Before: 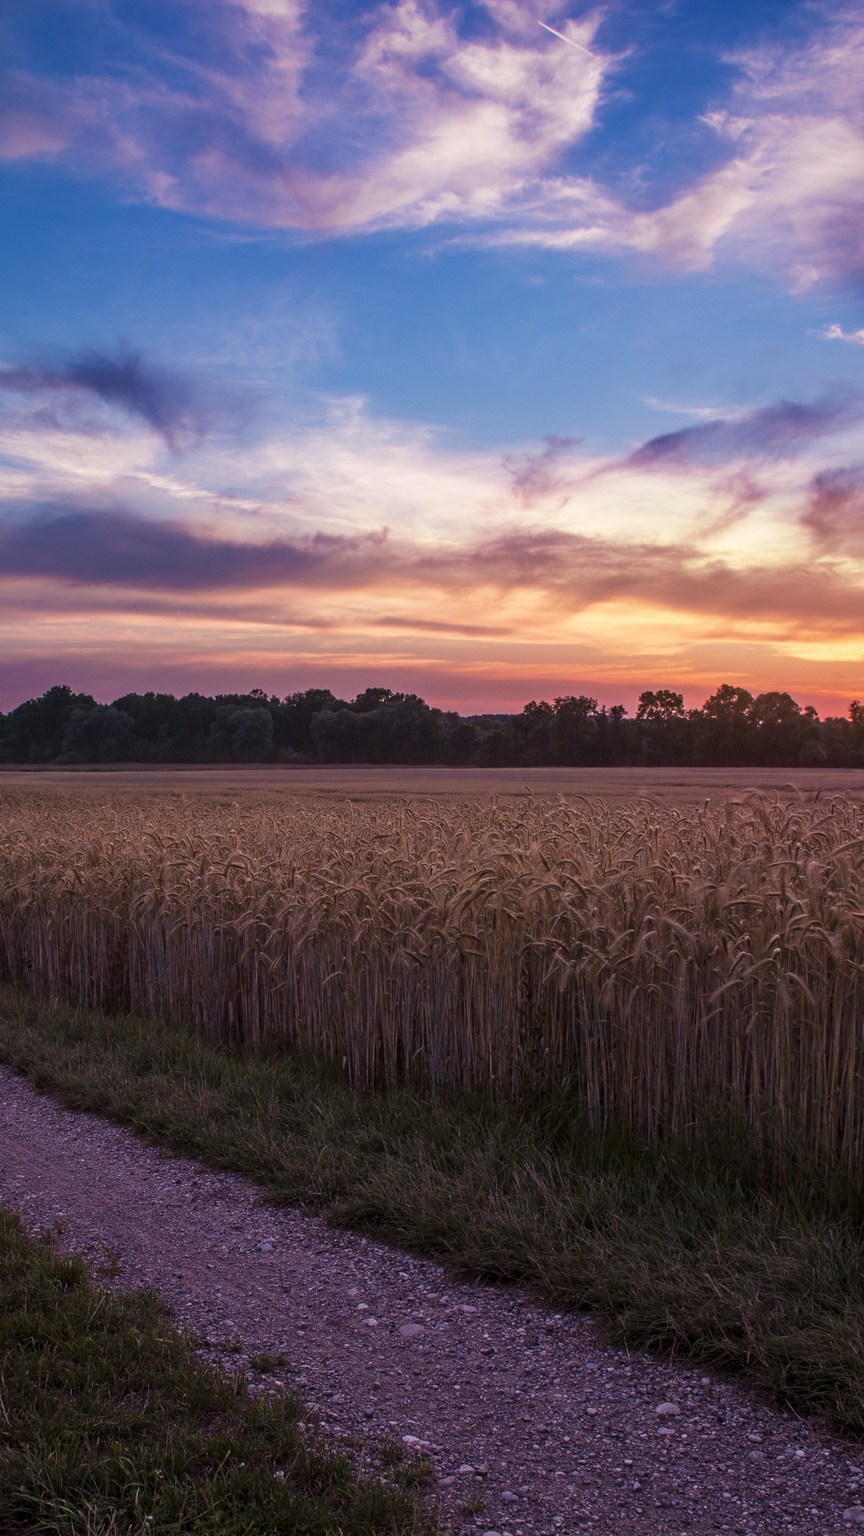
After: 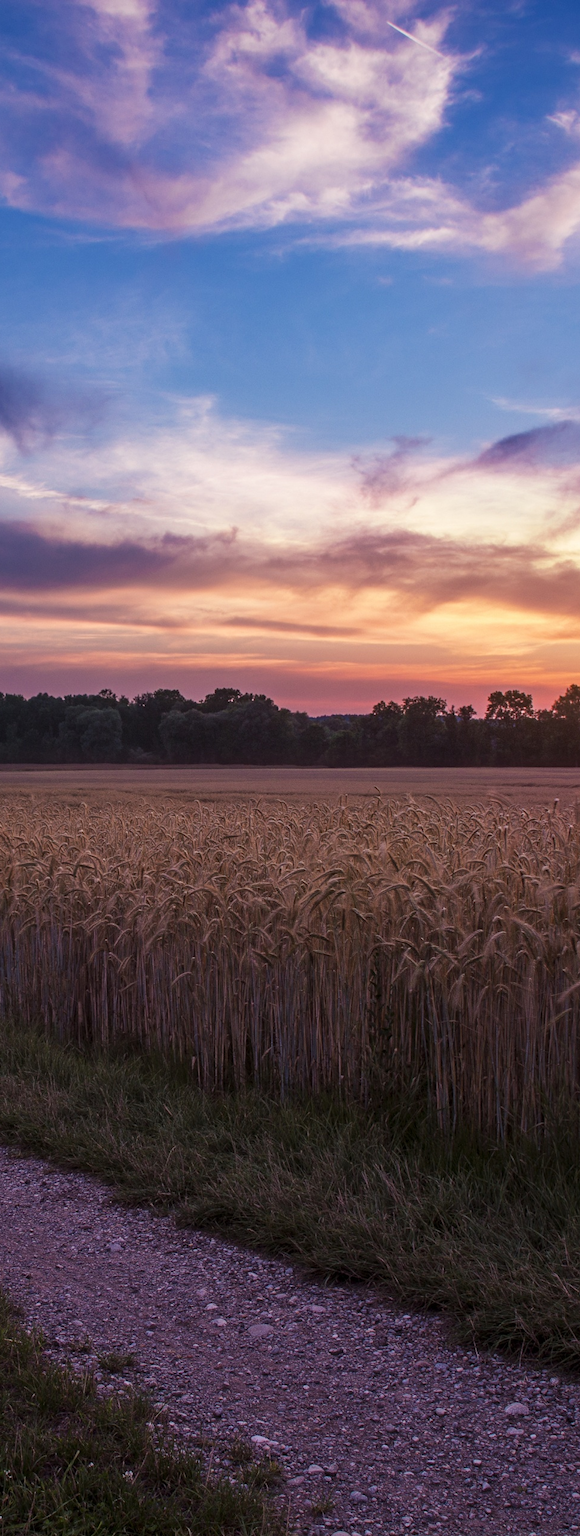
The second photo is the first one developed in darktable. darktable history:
crop and rotate: left 17.552%, right 15.206%
